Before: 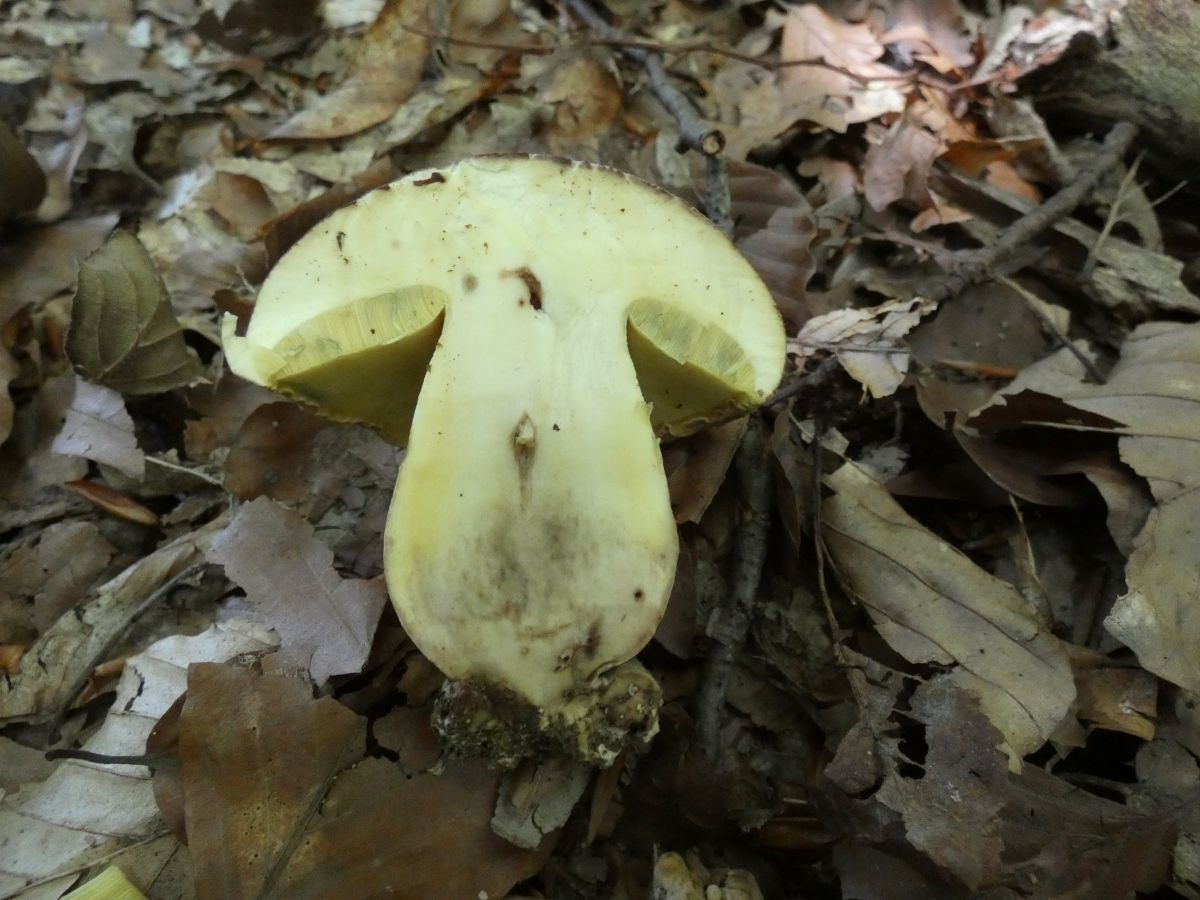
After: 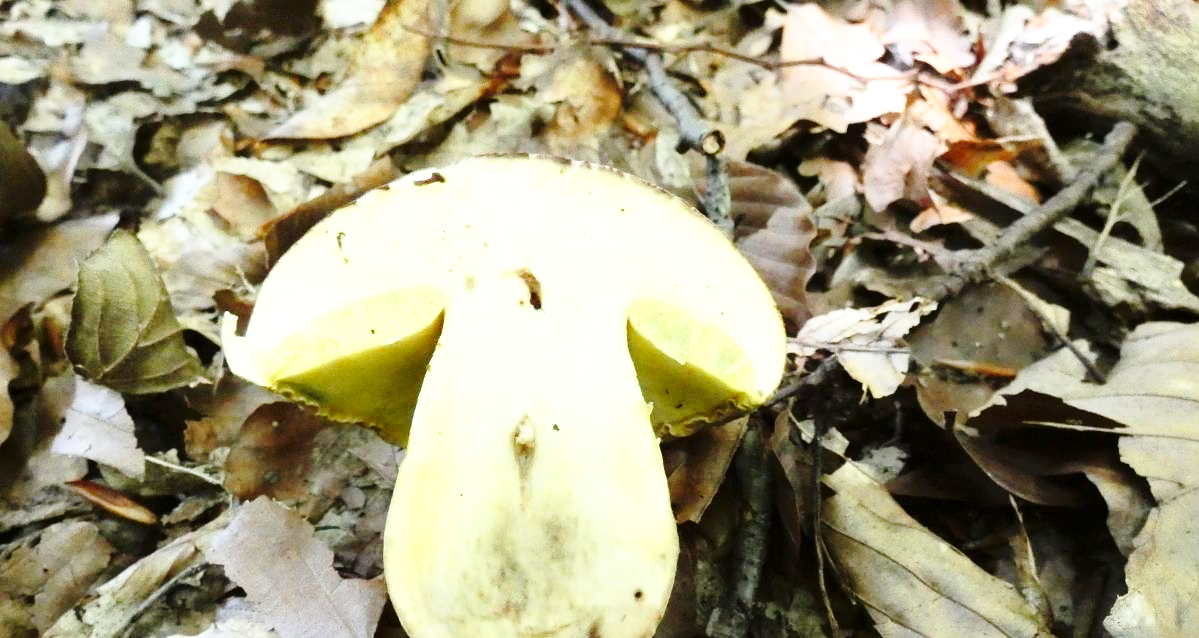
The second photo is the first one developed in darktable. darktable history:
color zones: curves: ch0 [(0, 0.48) (0.209, 0.398) (0.305, 0.332) (0.429, 0.493) (0.571, 0.5) (0.714, 0.5) (0.857, 0.5) (1, 0.48)]; ch1 [(0, 0.736) (0.143, 0.625) (0.225, 0.371) (0.429, 0.256) (0.571, 0.241) (0.714, 0.213) (0.857, 0.48) (1, 0.736)]; ch2 [(0, 0.448) (0.143, 0.498) (0.286, 0.5) (0.429, 0.5) (0.571, 0.5) (0.714, 0.5) (0.857, 0.5) (1, 0.448)], mix -120.5%
contrast brightness saturation: contrast 0.142
crop: right 0%, bottom 29.037%
base curve: curves: ch0 [(0, 0) (0.032, 0.037) (0.105, 0.228) (0.435, 0.76) (0.856, 0.983) (1, 1)], preserve colors none
exposure: exposure 0.606 EV, compensate exposure bias true, compensate highlight preservation false
